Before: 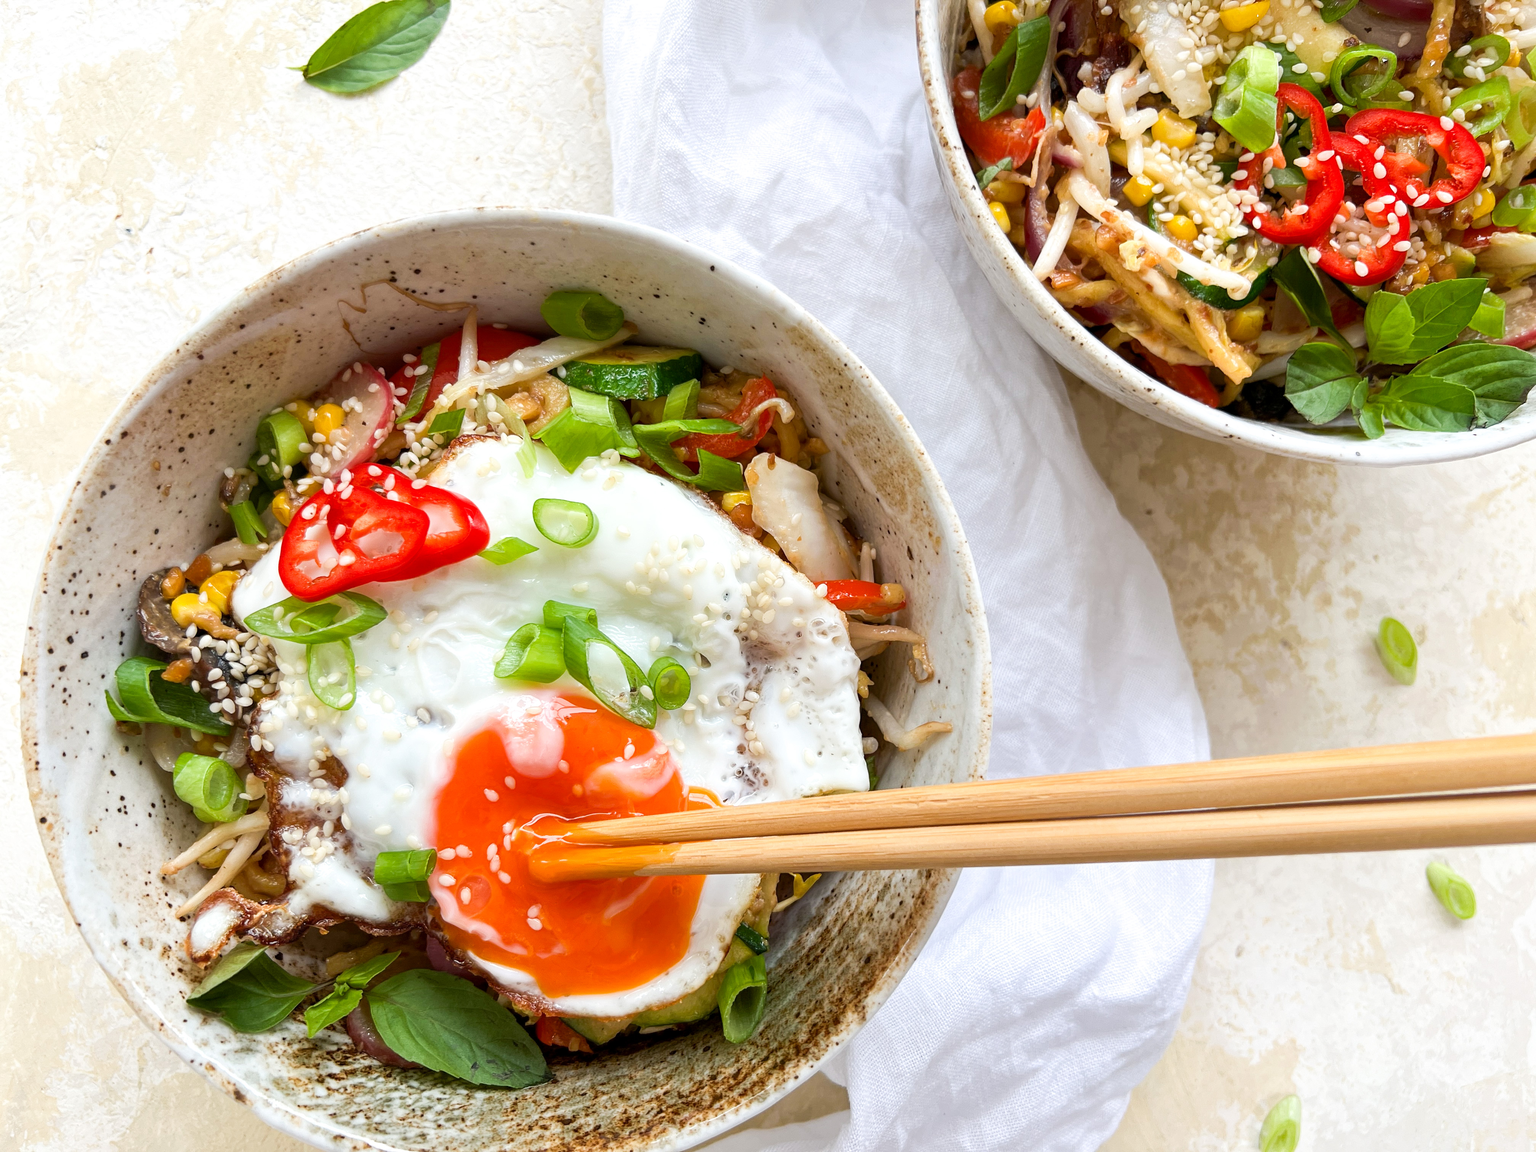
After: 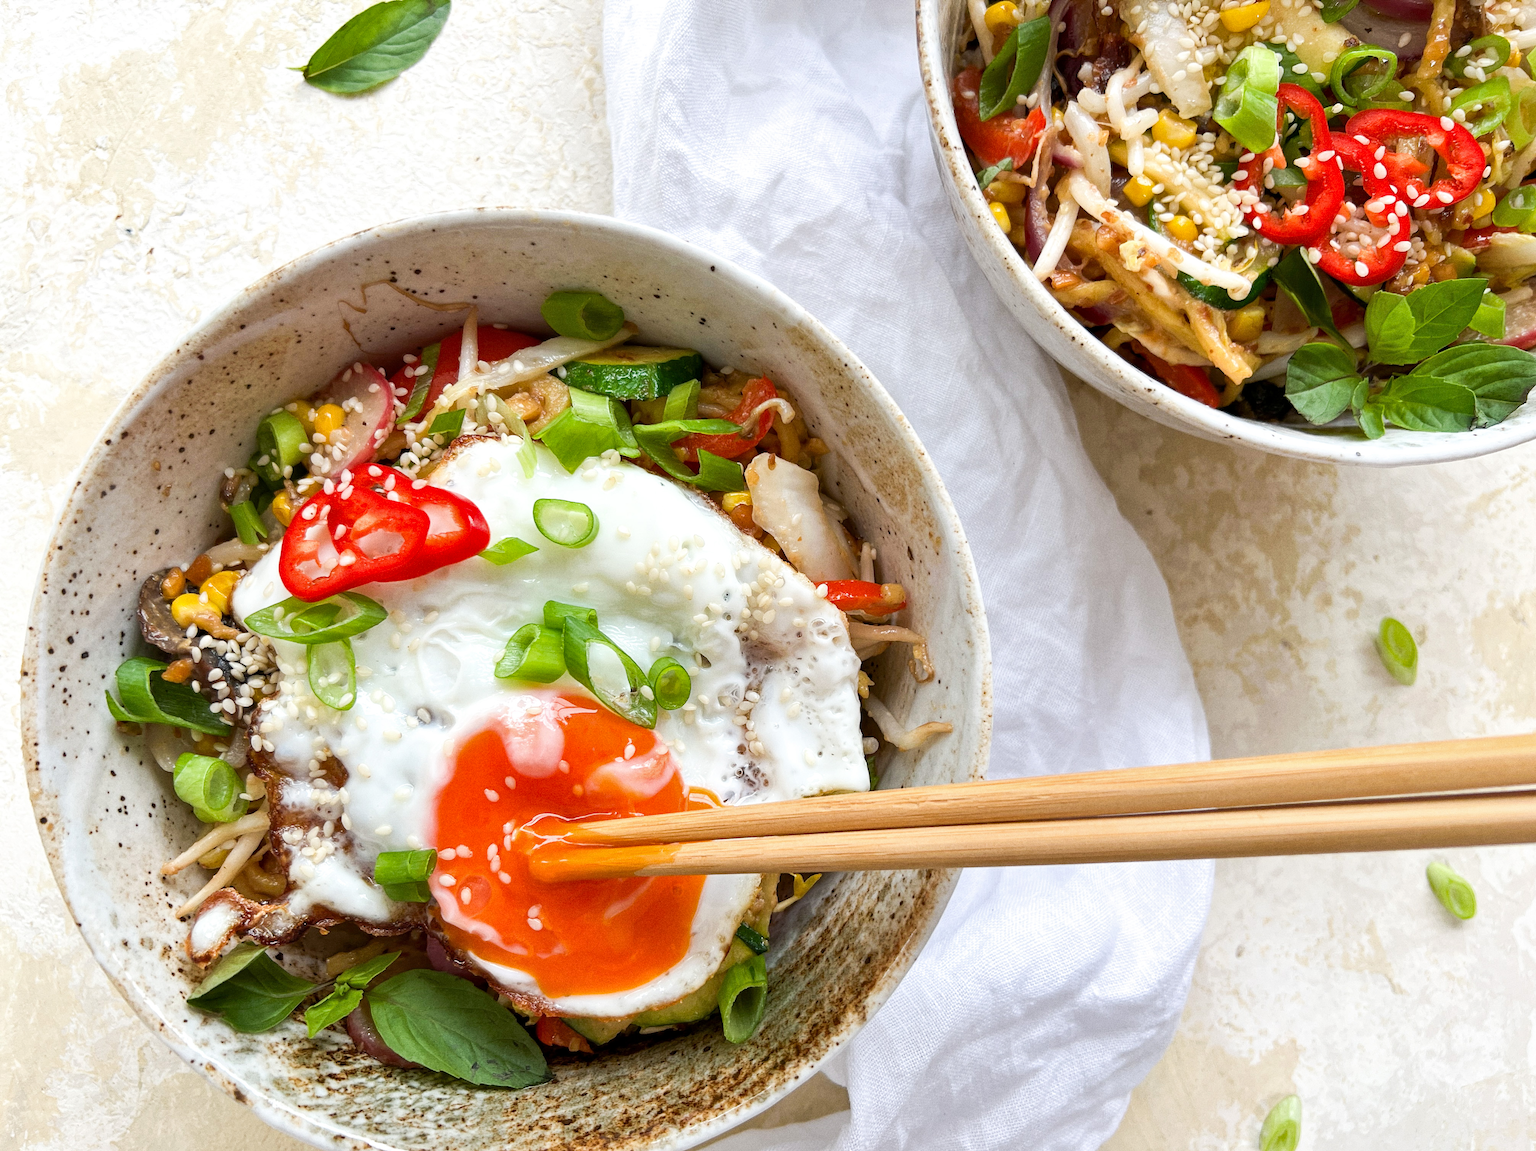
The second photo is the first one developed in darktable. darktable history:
exposure: exposure 0 EV, compensate highlight preservation false
grain: coarseness 0.09 ISO
shadows and highlights: shadows 29.32, highlights -29.32, low approximation 0.01, soften with gaussian
